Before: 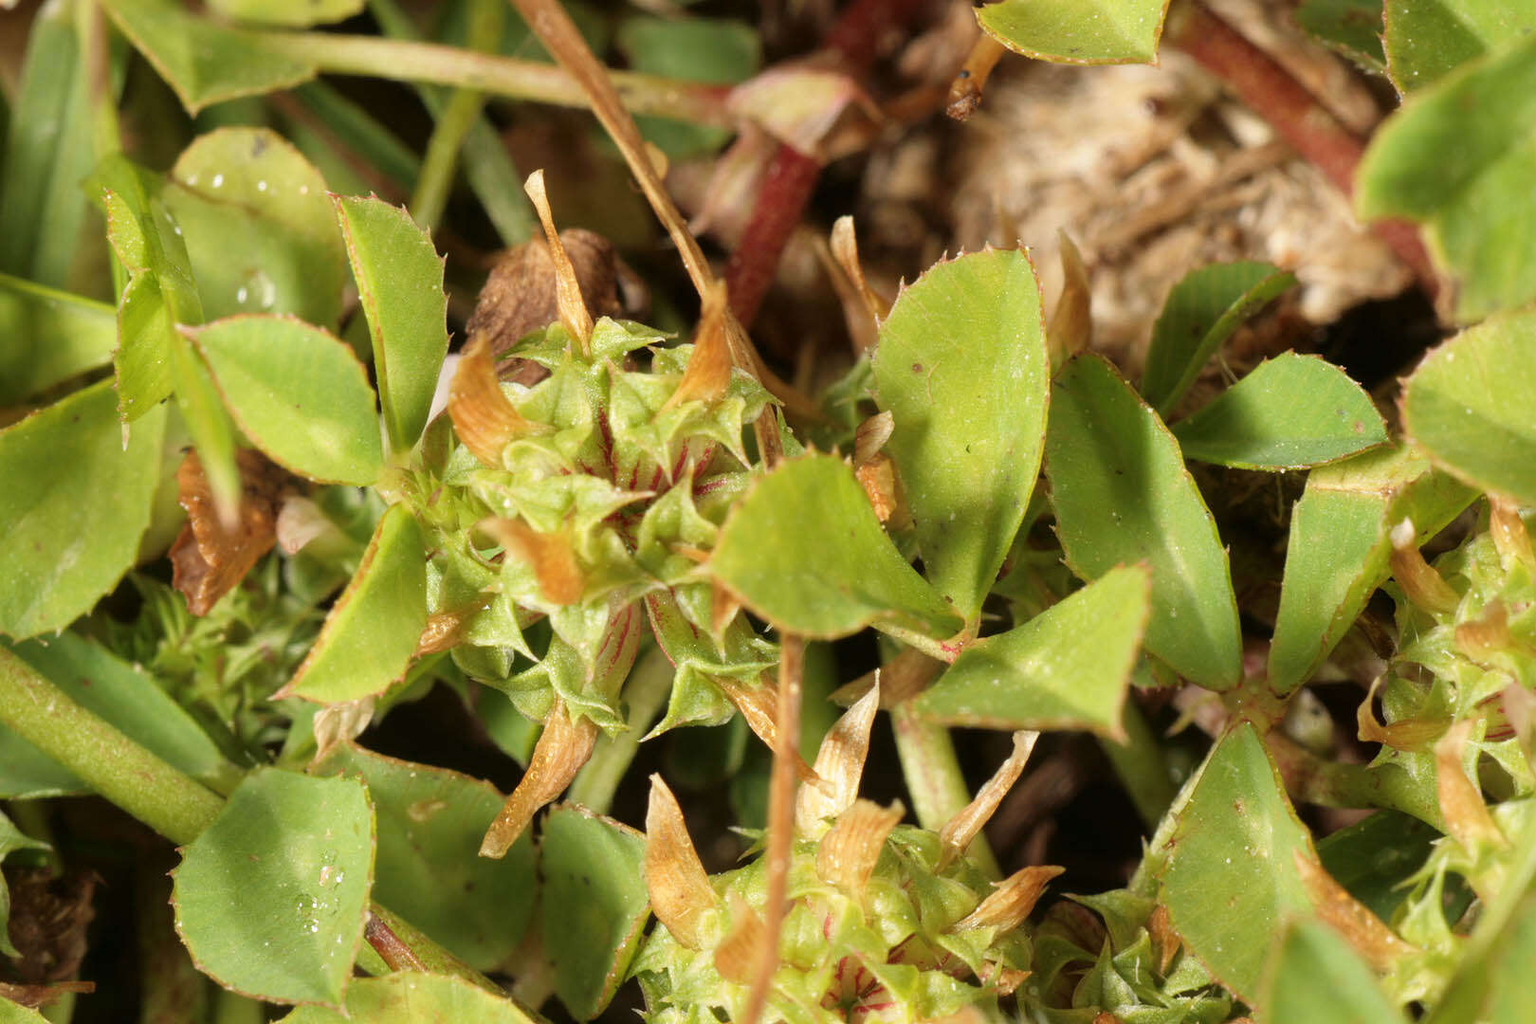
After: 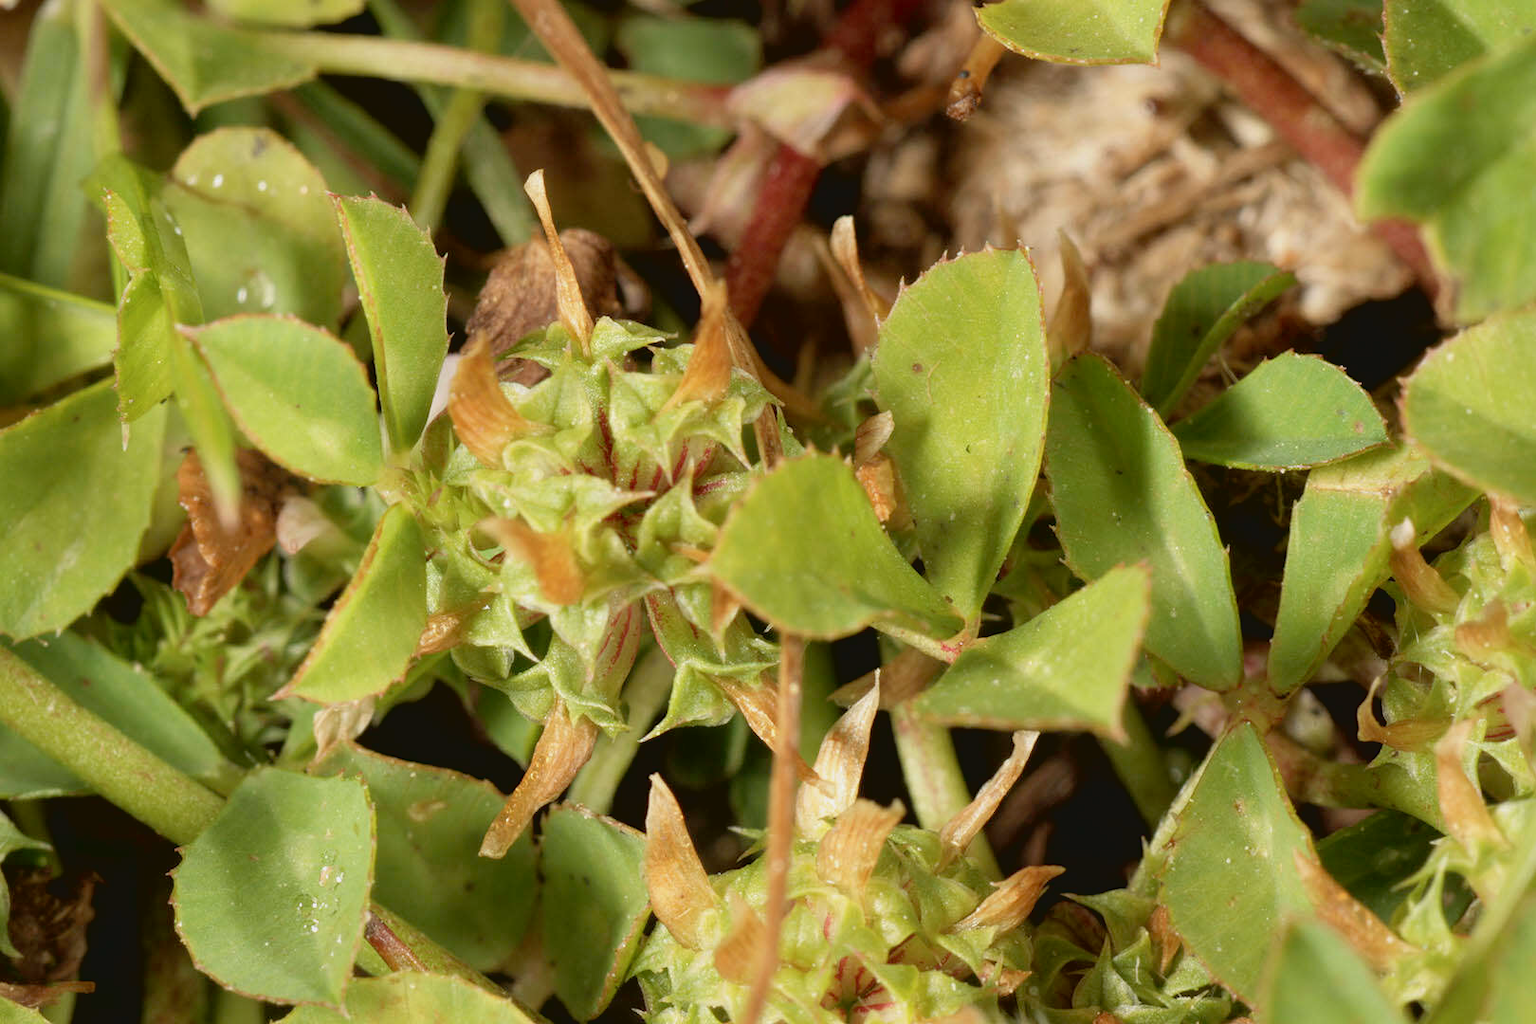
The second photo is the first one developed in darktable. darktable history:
exposure: black level correction 0.009, compensate highlight preservation false
contrast brightness saturation: contrast -0.1, saturation -0.1
